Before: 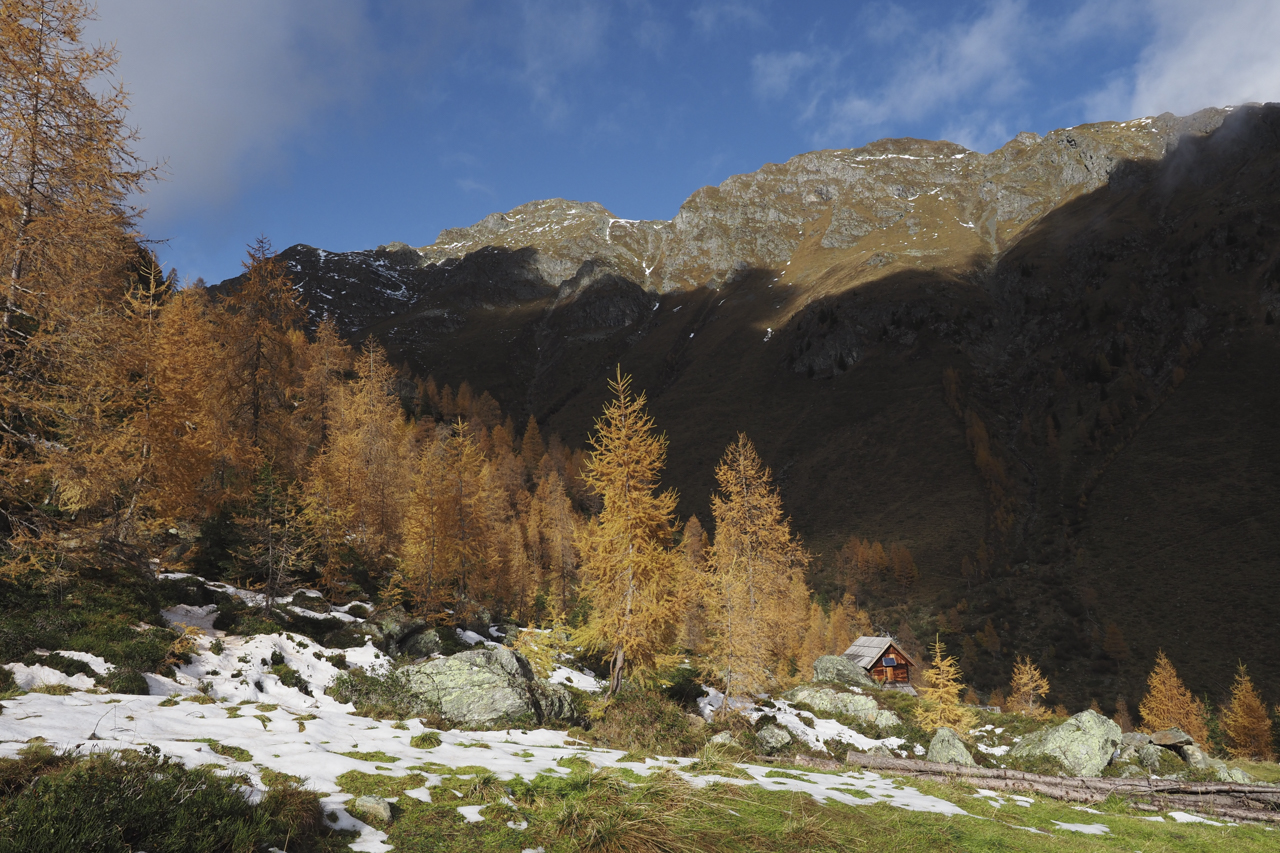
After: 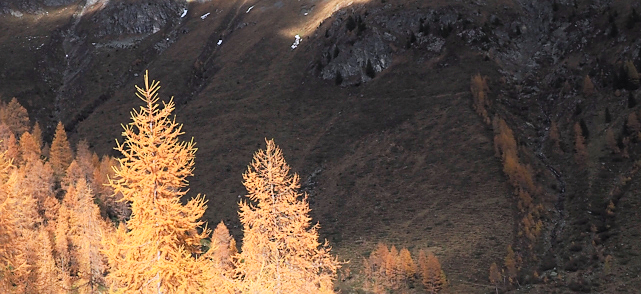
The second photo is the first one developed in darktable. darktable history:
exposure: black level correction 0, exposure 1.459 EV, compensate highlight preservation false
sharpen: radius 1.049, threshold 0.977
crop: left 36.892%, top 34.376%, right 12.985%, bottom 31.059%
color balance rgb: perceptual saturation grading › global saturation 0.986%, perceptual brilliance grading › global brilliance 1.214%, perceptual brilliance grading › highlights -3.936%
color calibration: illuminant as shot in camera, x 0.358, y 0.373, temperature 4628.91 K
filmic rgb: black relative exposure -7.65 EV, white relative exposure 4.56 EV, hardness 3.61, contrast 0.986
contrast brightness saturation: contrast 0.197, brightness 0.152, saturation 0.137
